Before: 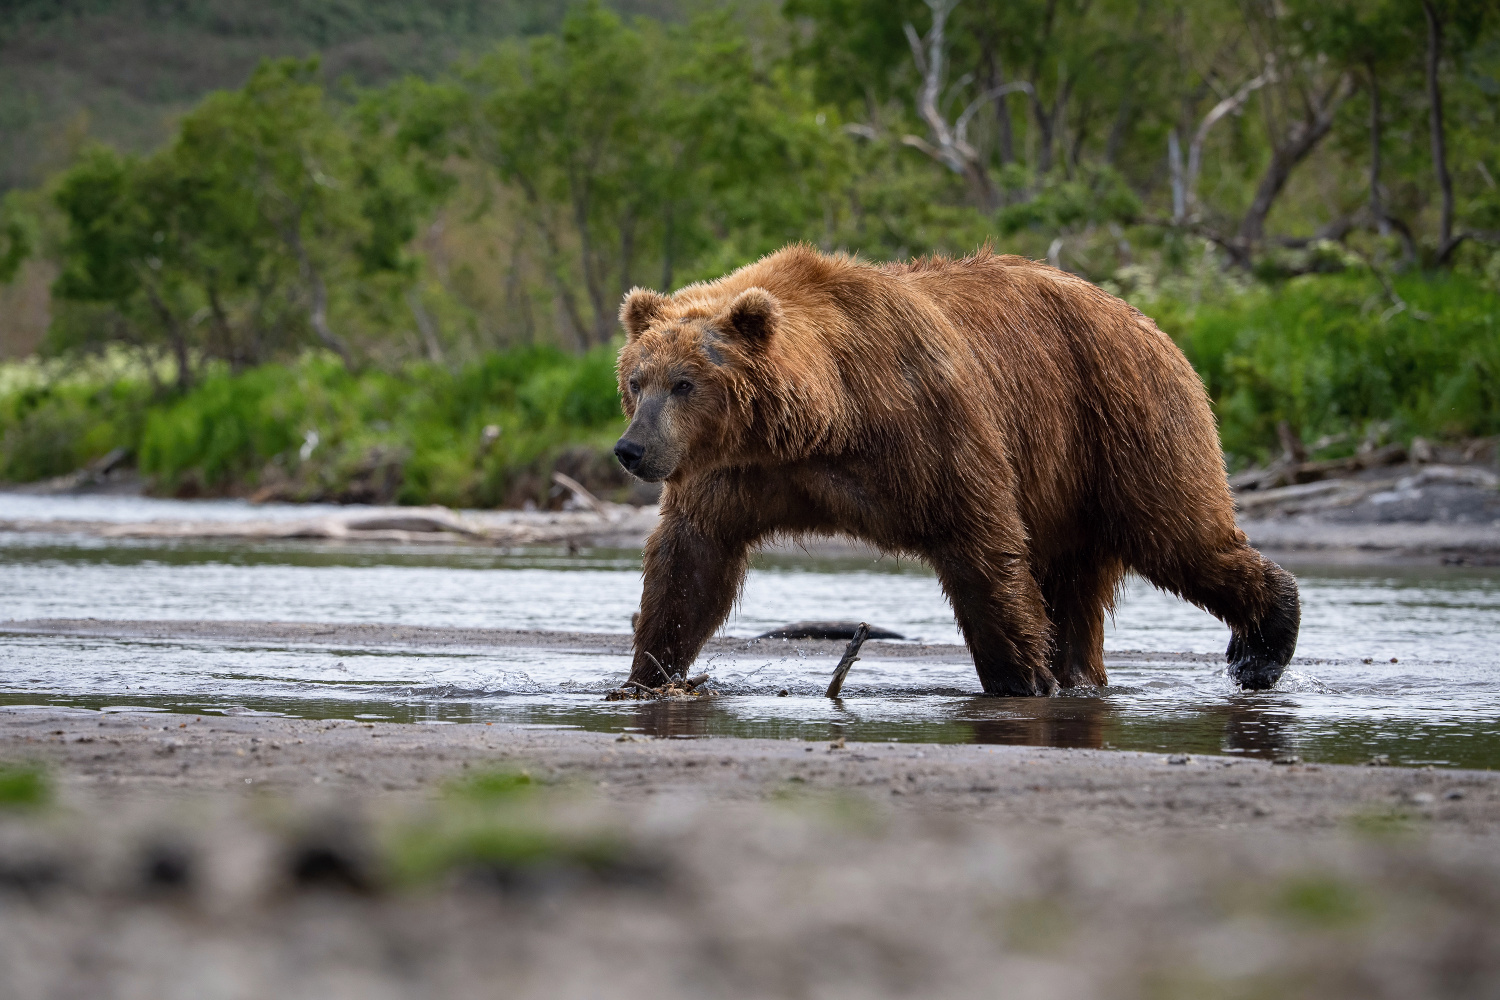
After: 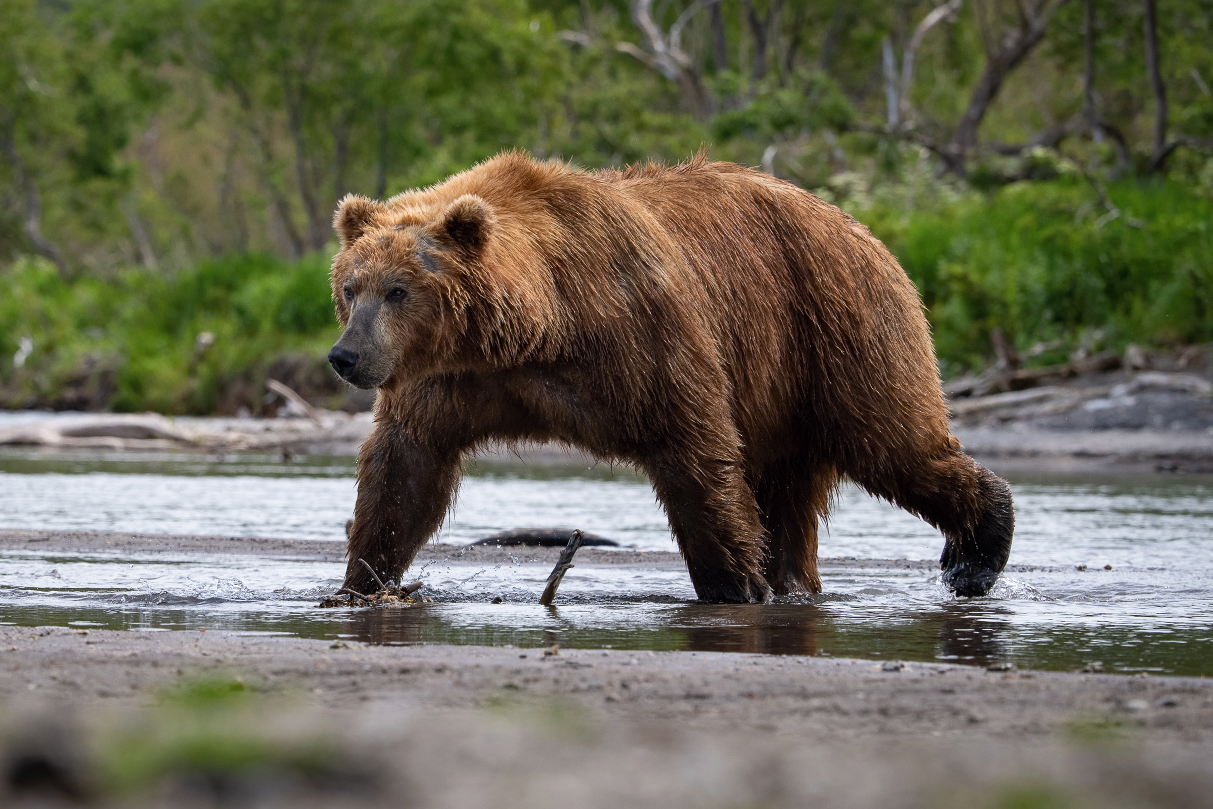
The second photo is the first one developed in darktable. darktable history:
crop: left 19.072%, top 9.349%, right 0.001%, bottom 9.729%
